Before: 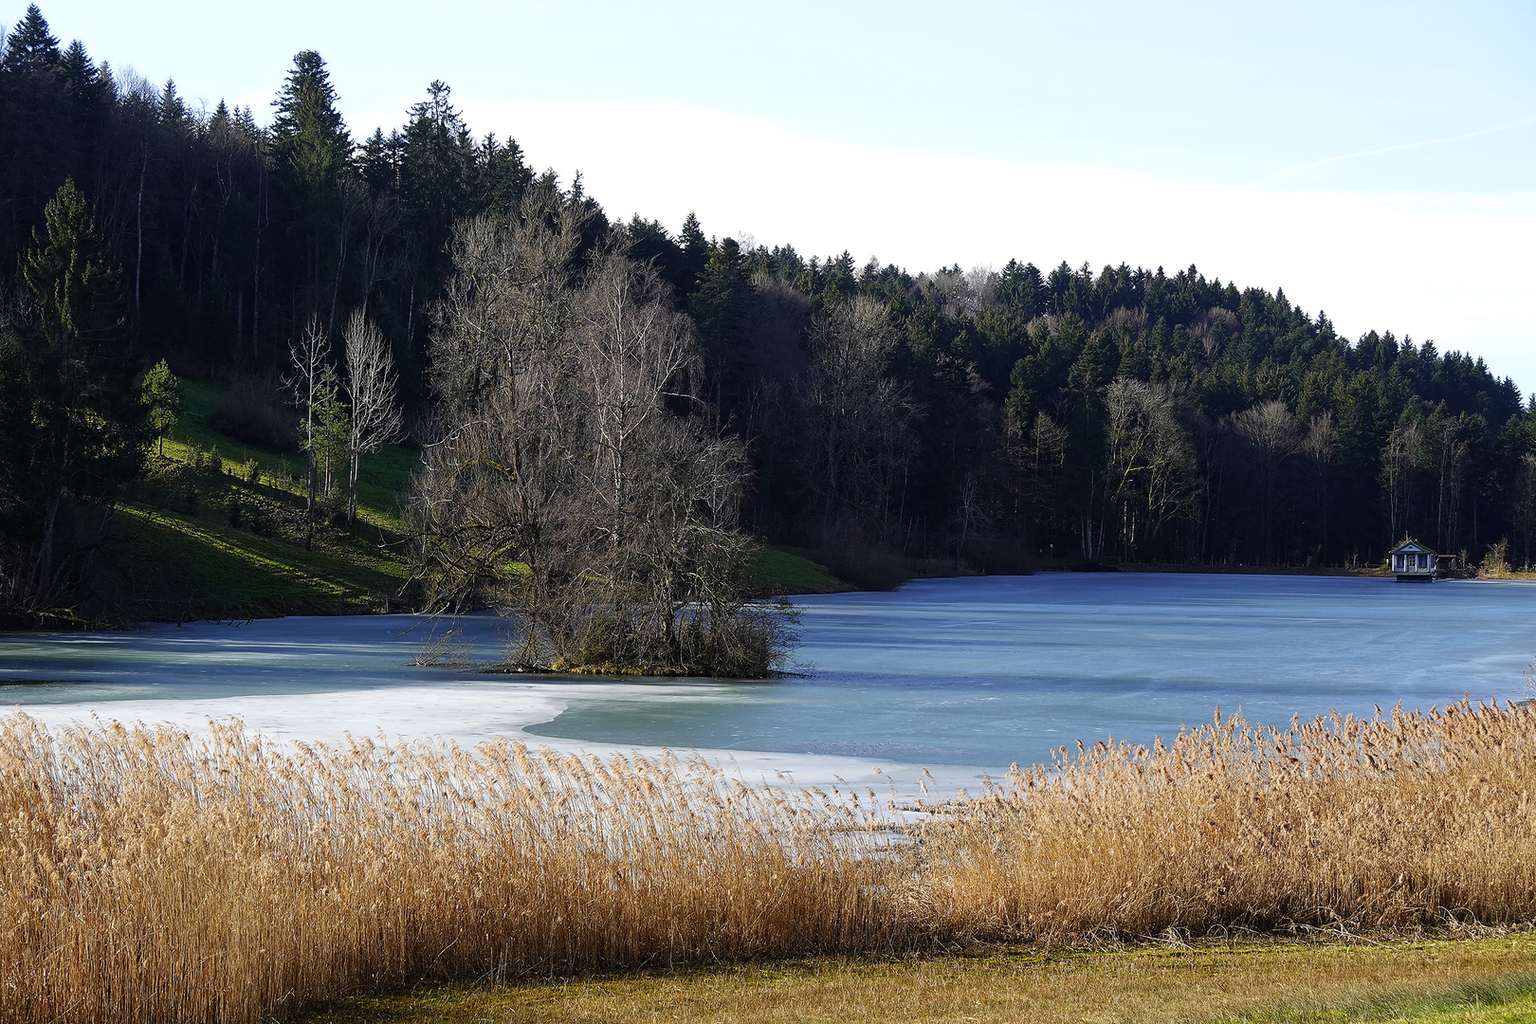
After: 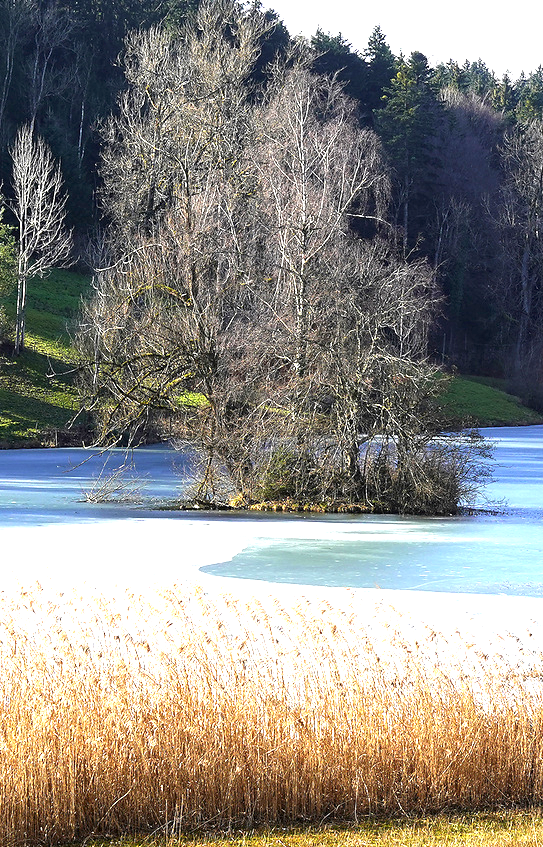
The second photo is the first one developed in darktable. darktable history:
exposure: black level correction 0.001, exposure 1.719 EV, compensate exposure bias true, compensate highlight preservation false
crop and rotate: left 21.77%, top 18.528%, right 44.676%, bottom 2.997%
